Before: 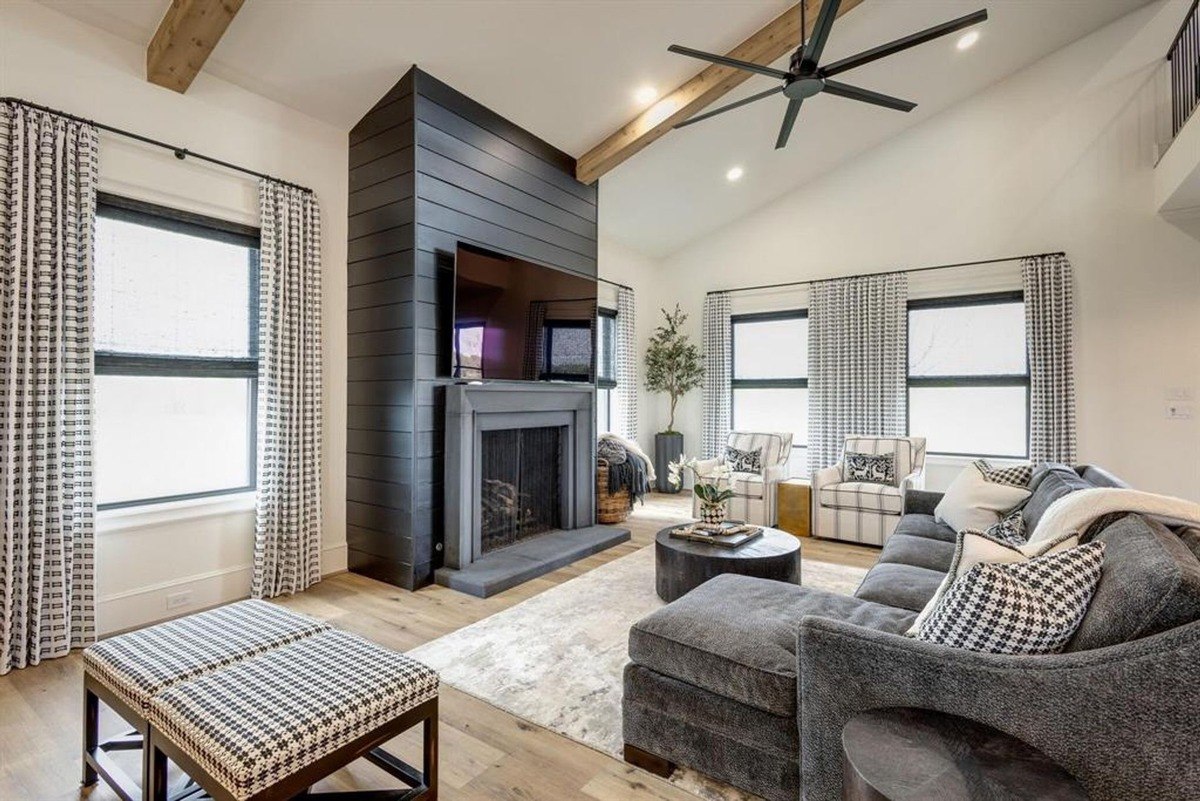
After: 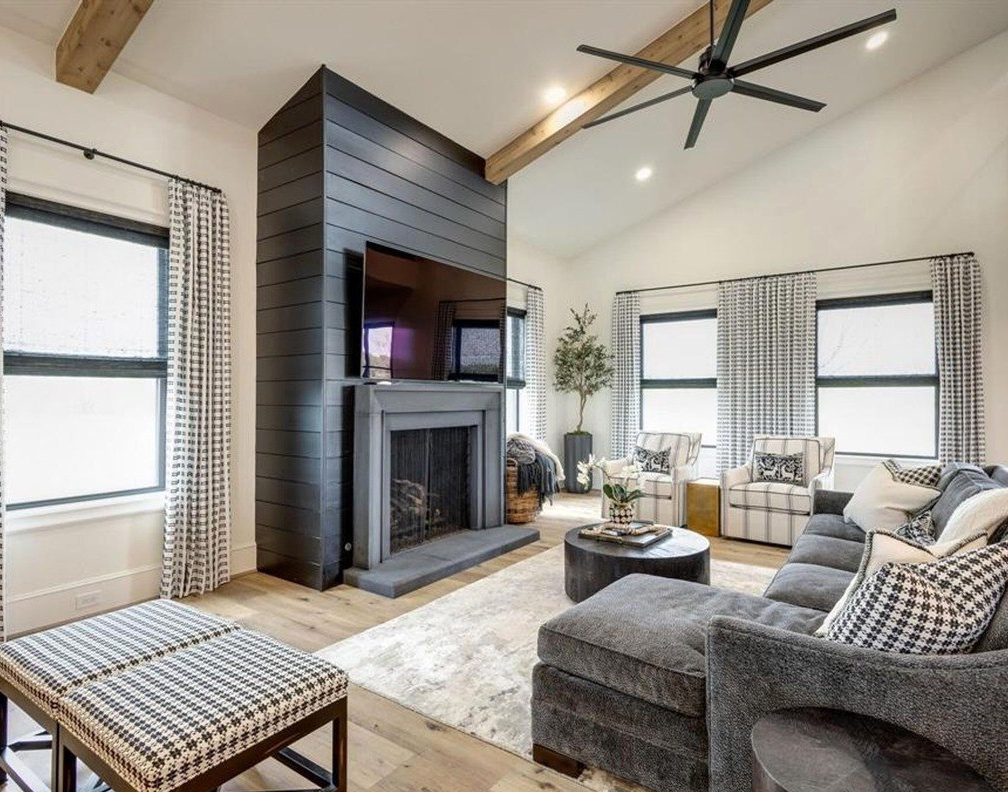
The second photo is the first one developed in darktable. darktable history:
levels: levels [0, 0.492, 0.984]
crop: left 7.598%, right 7.873%
